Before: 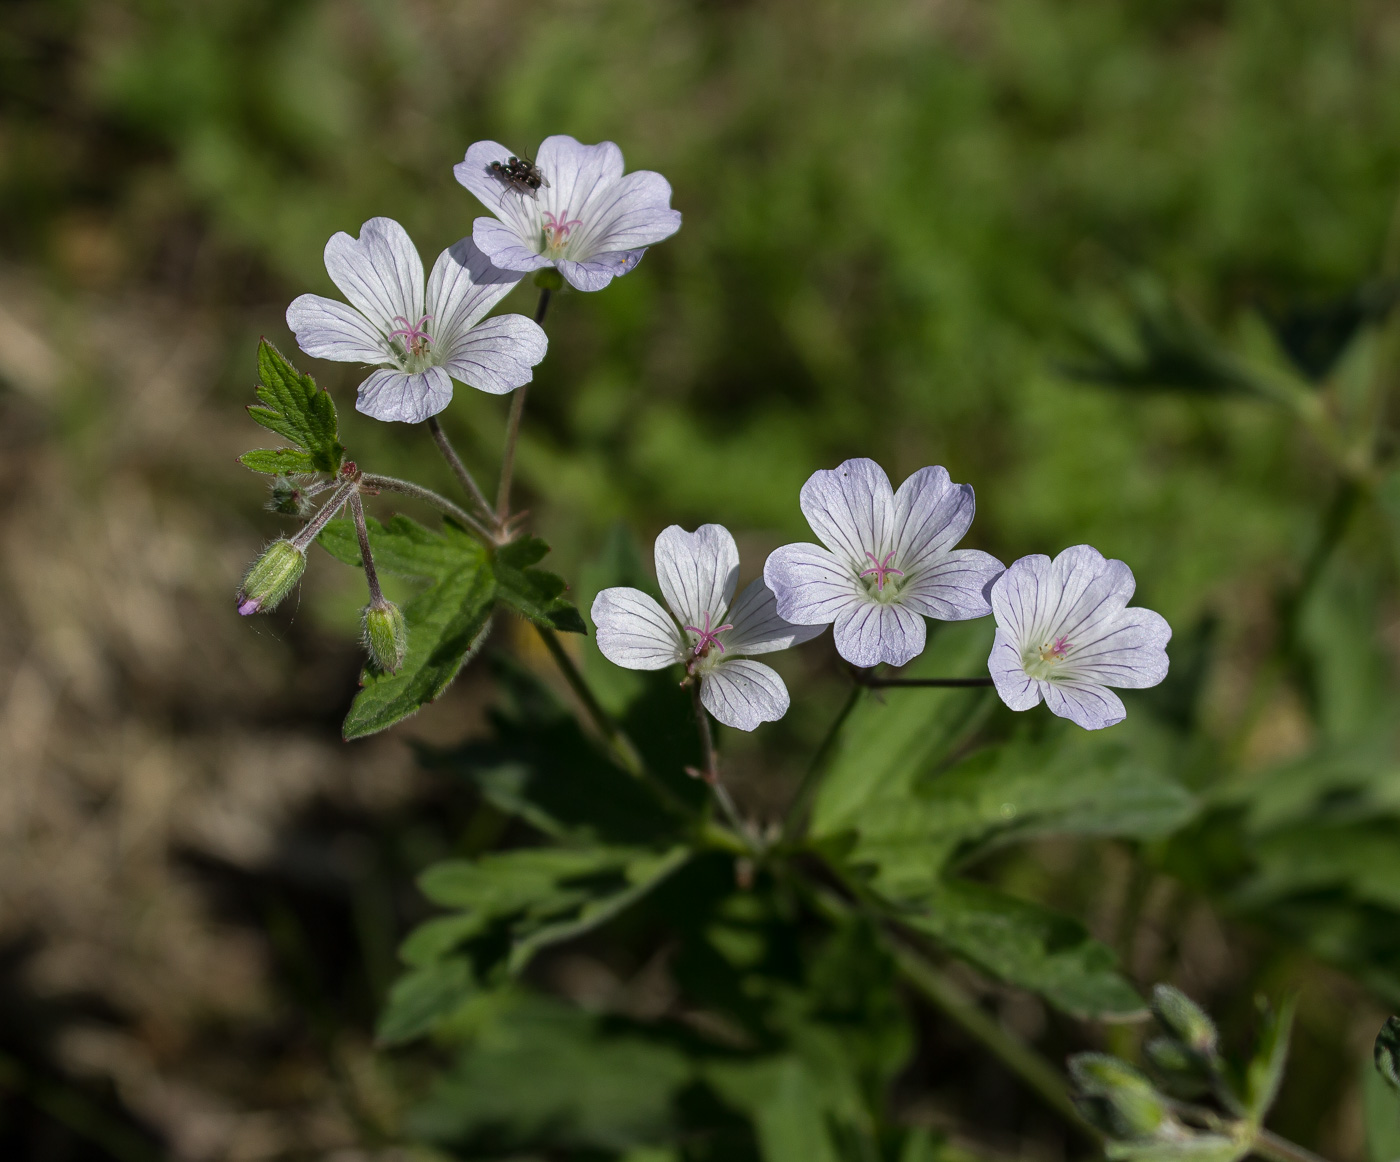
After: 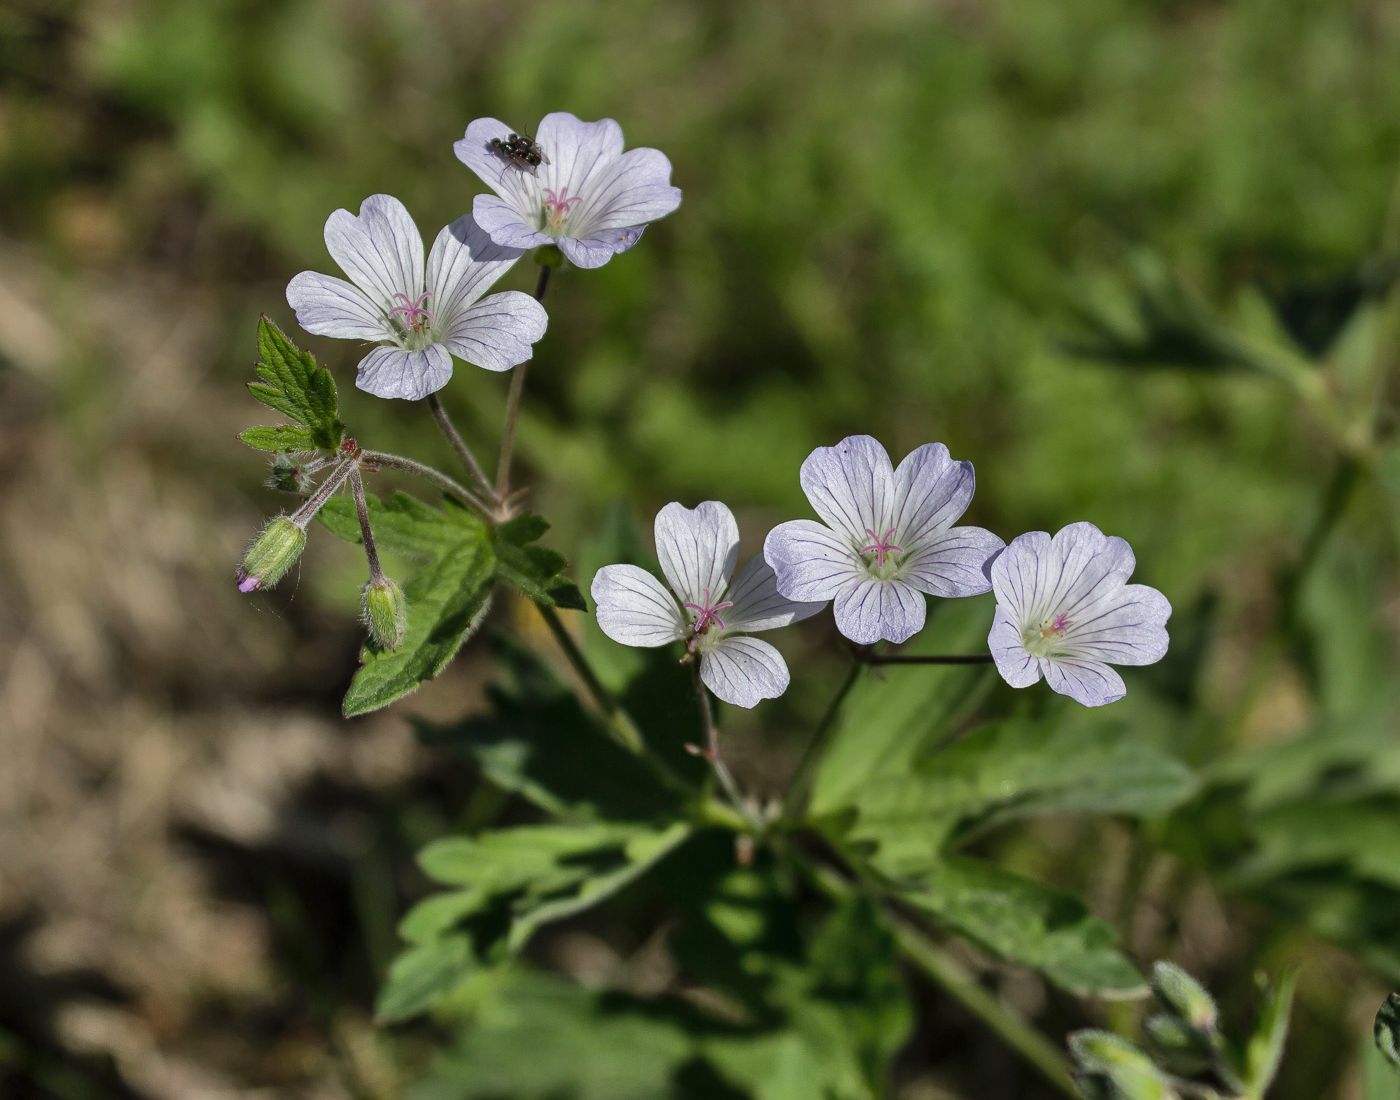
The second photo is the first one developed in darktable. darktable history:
shadows and highlights: shadows 60.07, soften with gaussian
crop and rotate: top 2.023%, bottom 3.269%
